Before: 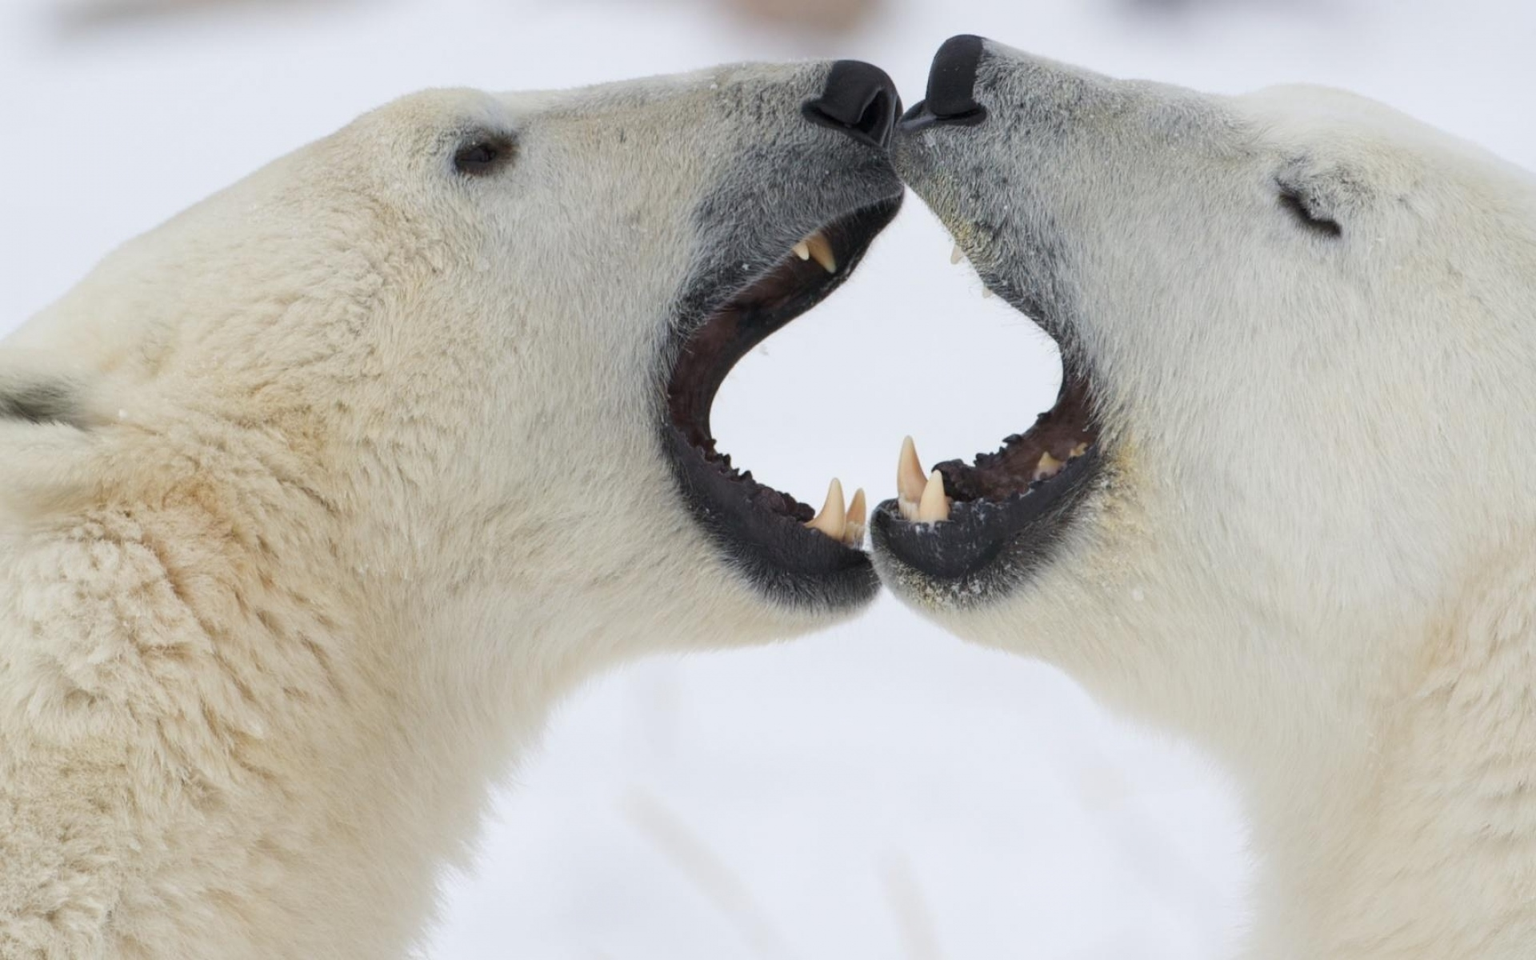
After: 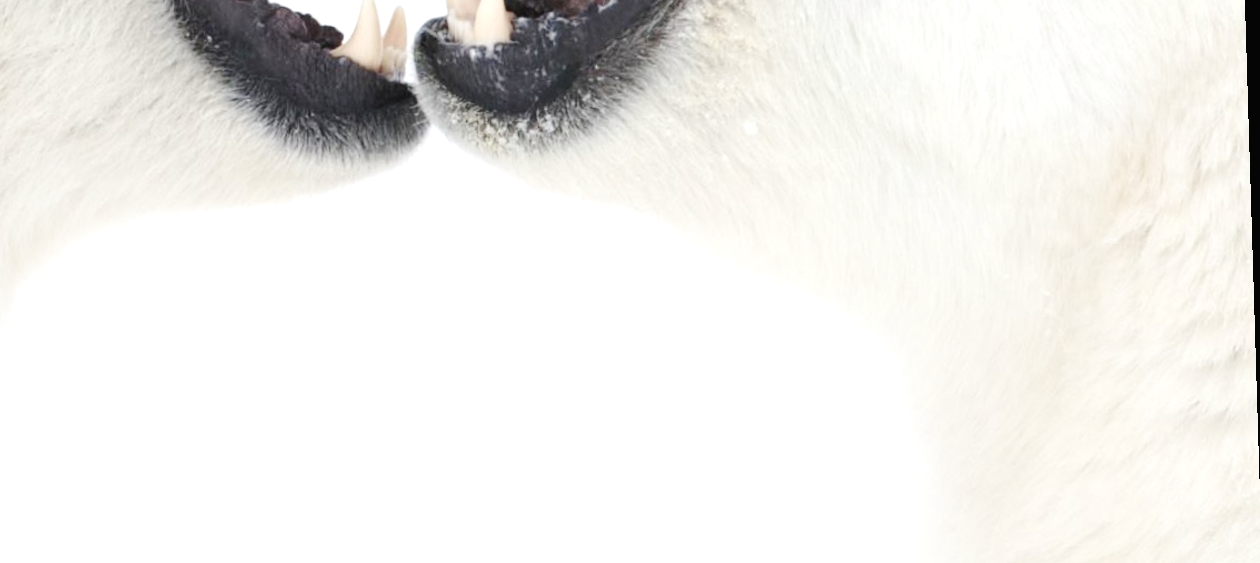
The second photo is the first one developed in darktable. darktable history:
exposure: black level correction 0, exposure 0.7 EV, compensate exposure bias true, compensate highlight preservation false
tone curve: curves: ch0 [(0, 0) (0.003, 0.014) (0.011, 0.017) (0.025, 0.023) (0.044, 0.035) (0.069, 0.04) (0.1, 0.062) (0.136, 0.099) (0.177, 0.152) (0.224, 0.214) (0.277, 0.291) (0.335, 0.383) (0.399, 0.487) (0.468, 0.581) (0.543, 0.662) (0.623, 0.738) (0.709, 0.802) (0.801, 0.871) (0.898, 0.936) (1, 1)], preserve colors none
crop and rotate: left 35.509%, top 50.238%, bottom 4.934%
color balance: input saturation 100.43%, contrast fulcrum 14.22%, output saturation 70.41%
rotate and perspective: rotation -1.75°, automatic cropping off
